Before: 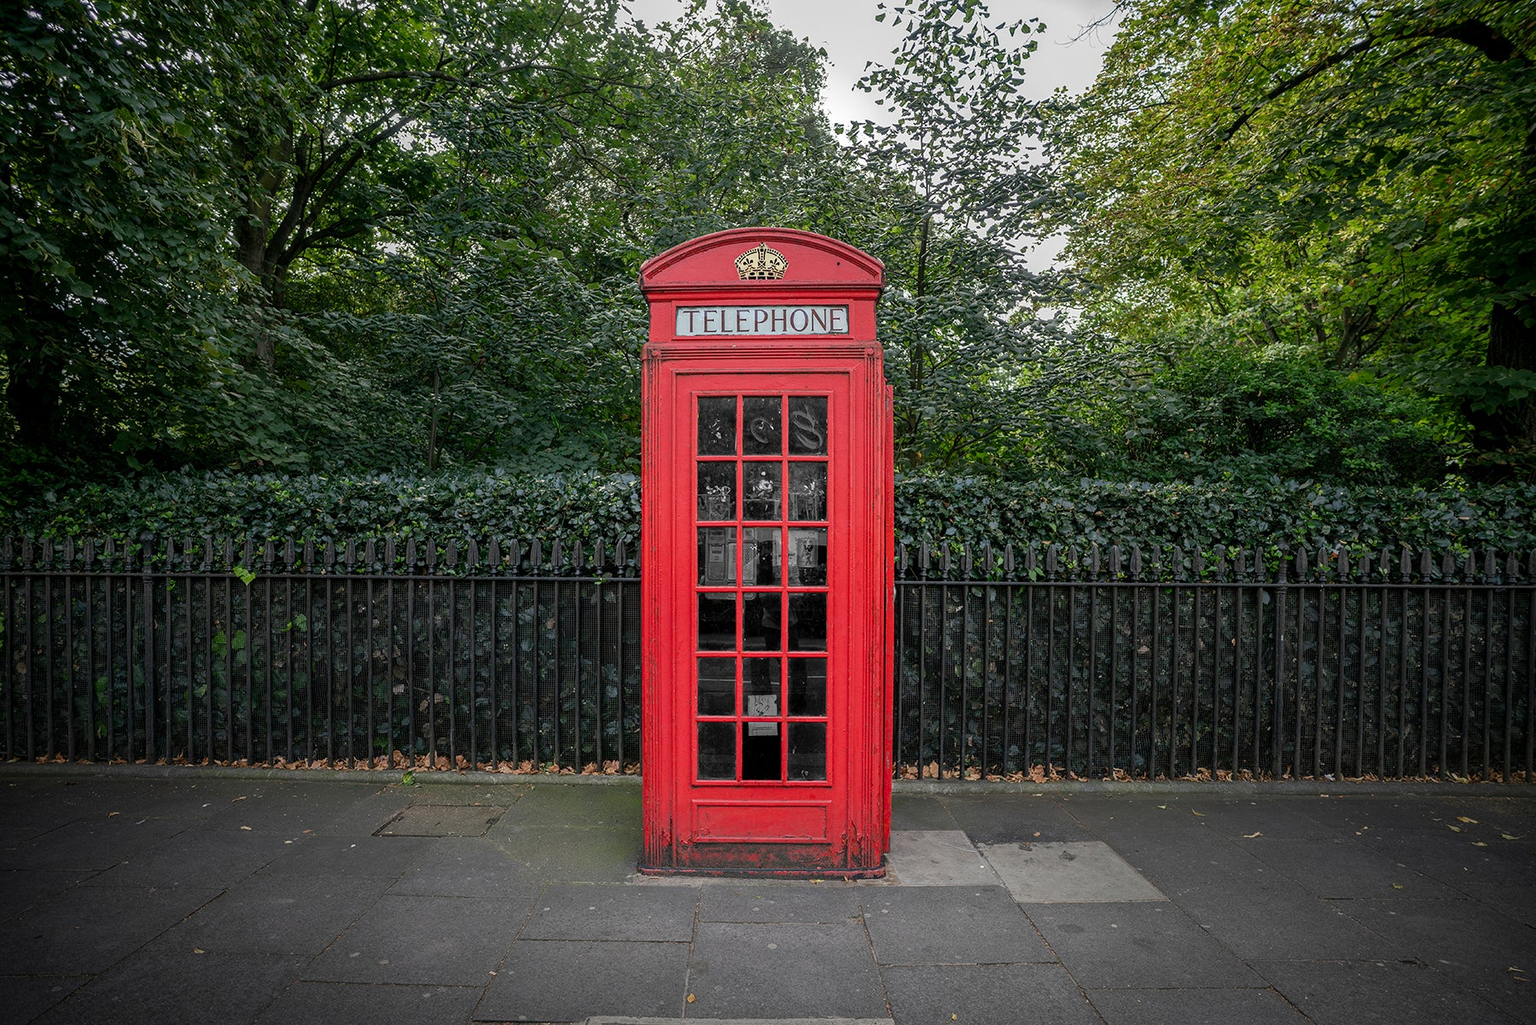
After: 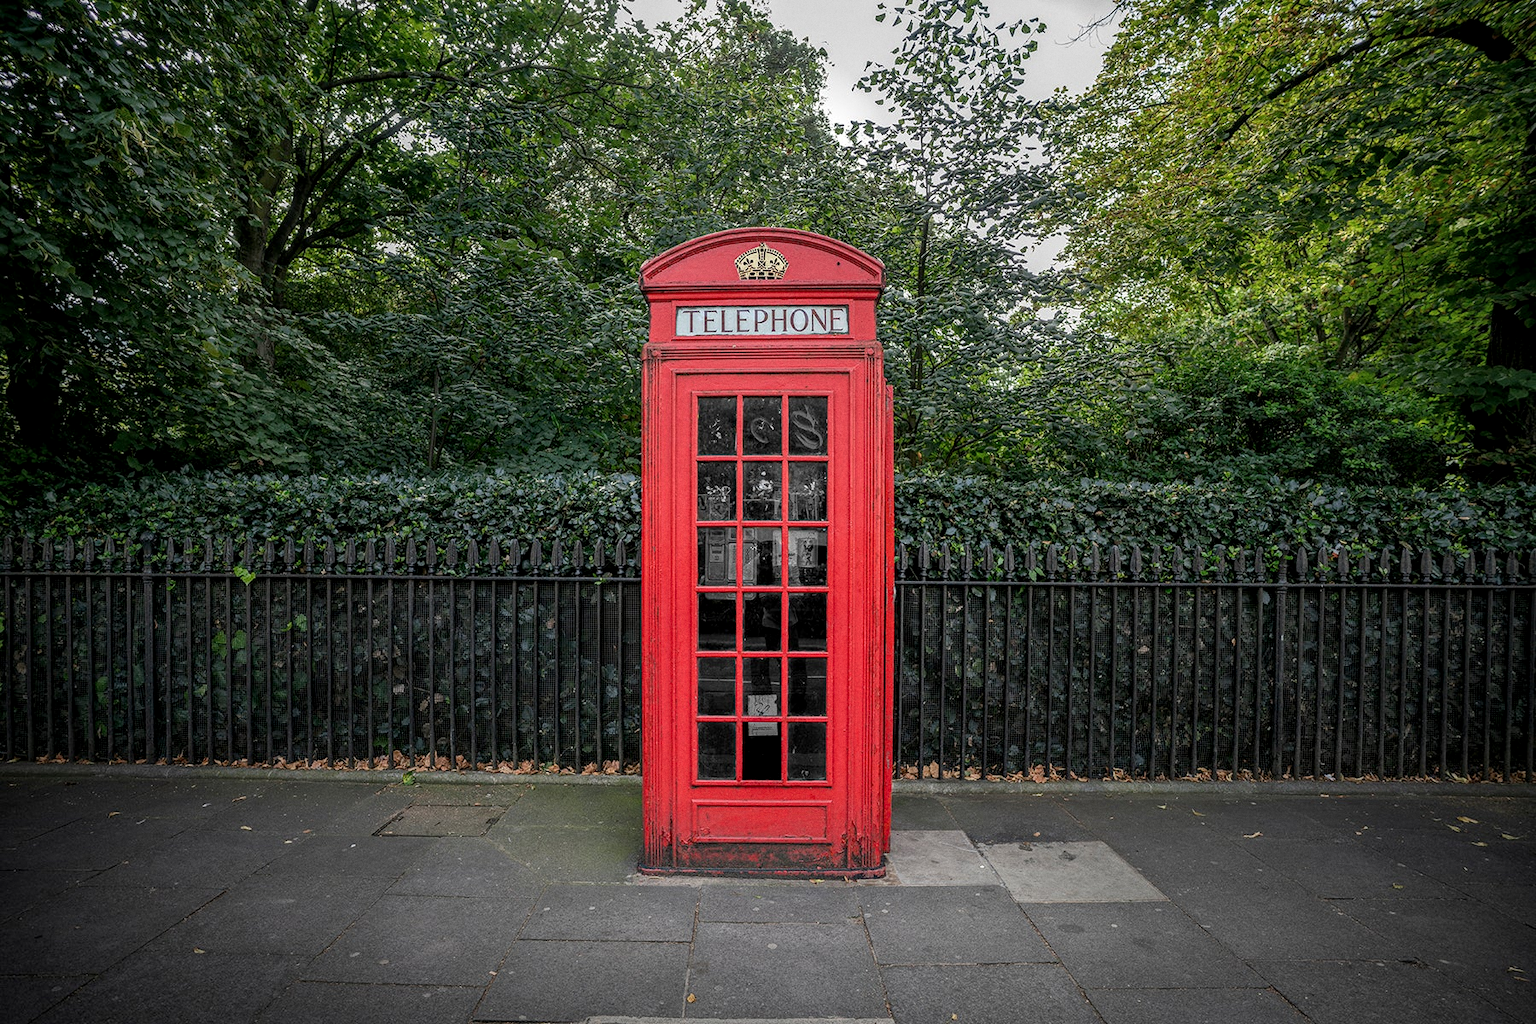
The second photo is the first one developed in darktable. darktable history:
grain: coarseness 0.09 ISO, strength 16.61%
local contrast: on, module defaults
